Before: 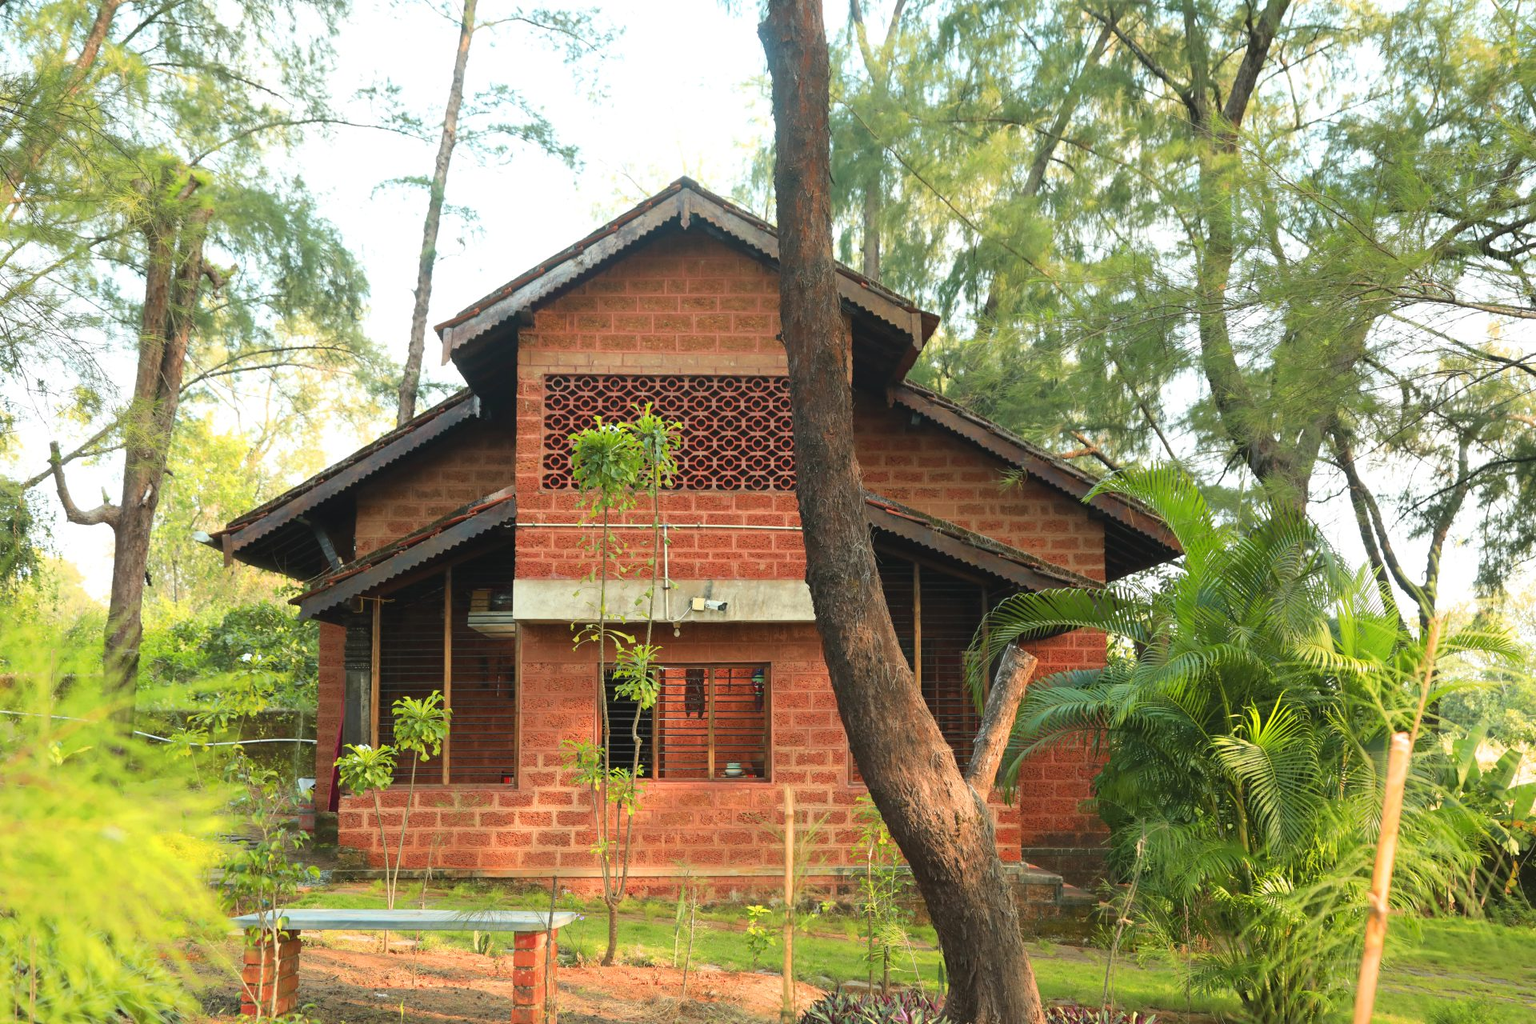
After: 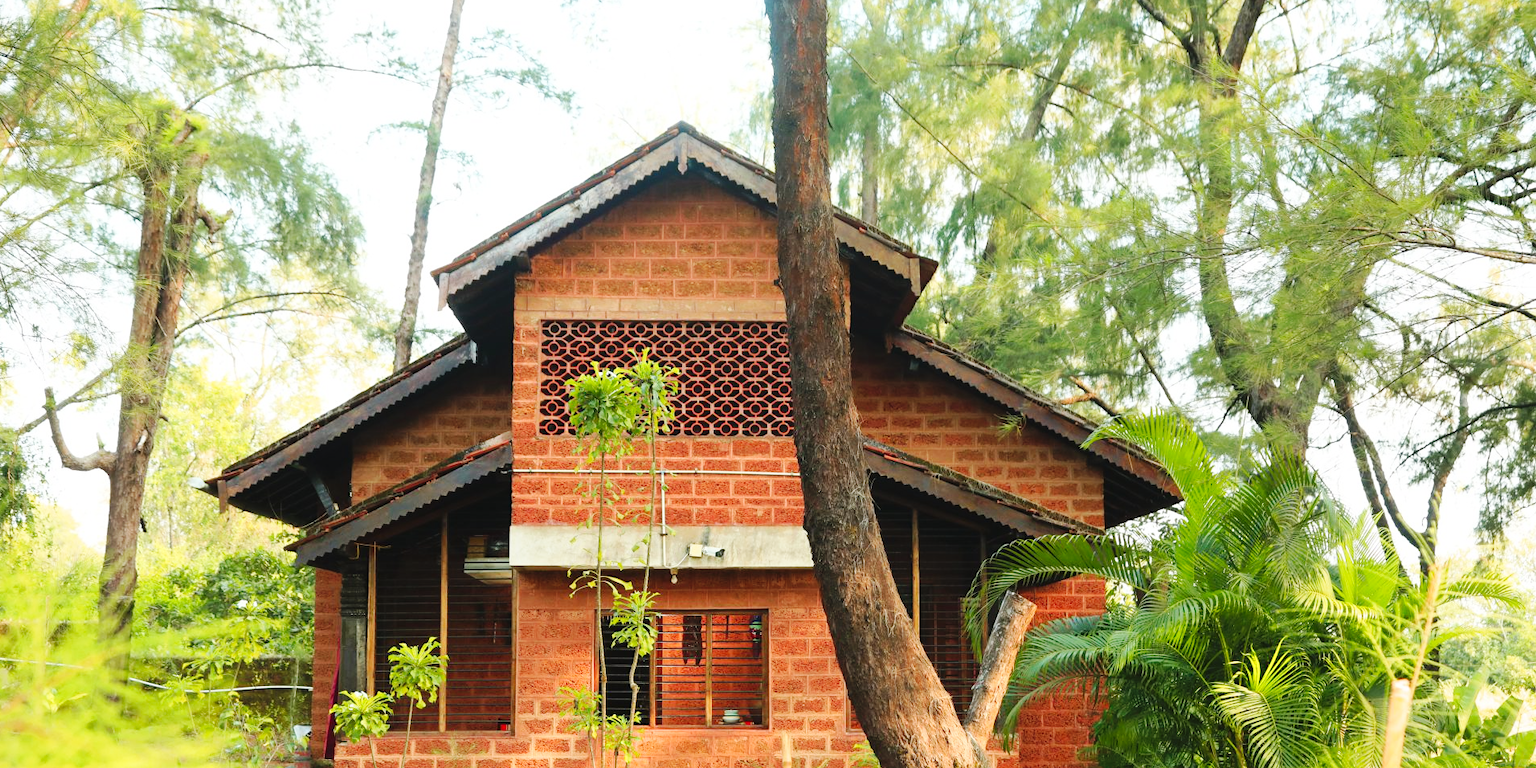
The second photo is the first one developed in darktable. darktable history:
base curve: curves: ch0 [(0, 0) (0.032, 0.025) (0.121, 0.166) (0.206, 0.329) (0.605, 0.79) (1, 1)], preserve colors none
crop: left 0.387%, top 5.469%, bottom 19.809%
